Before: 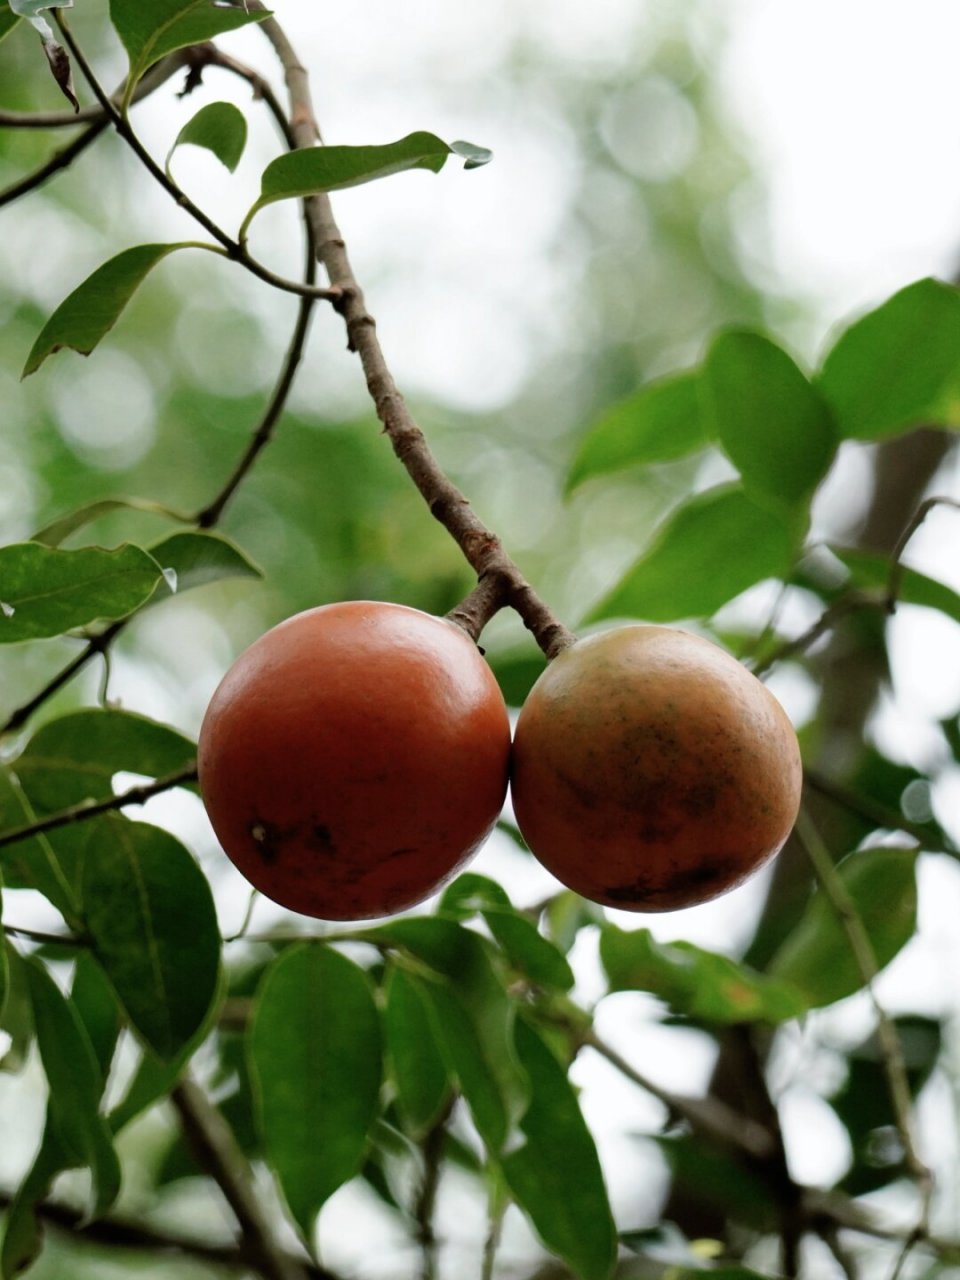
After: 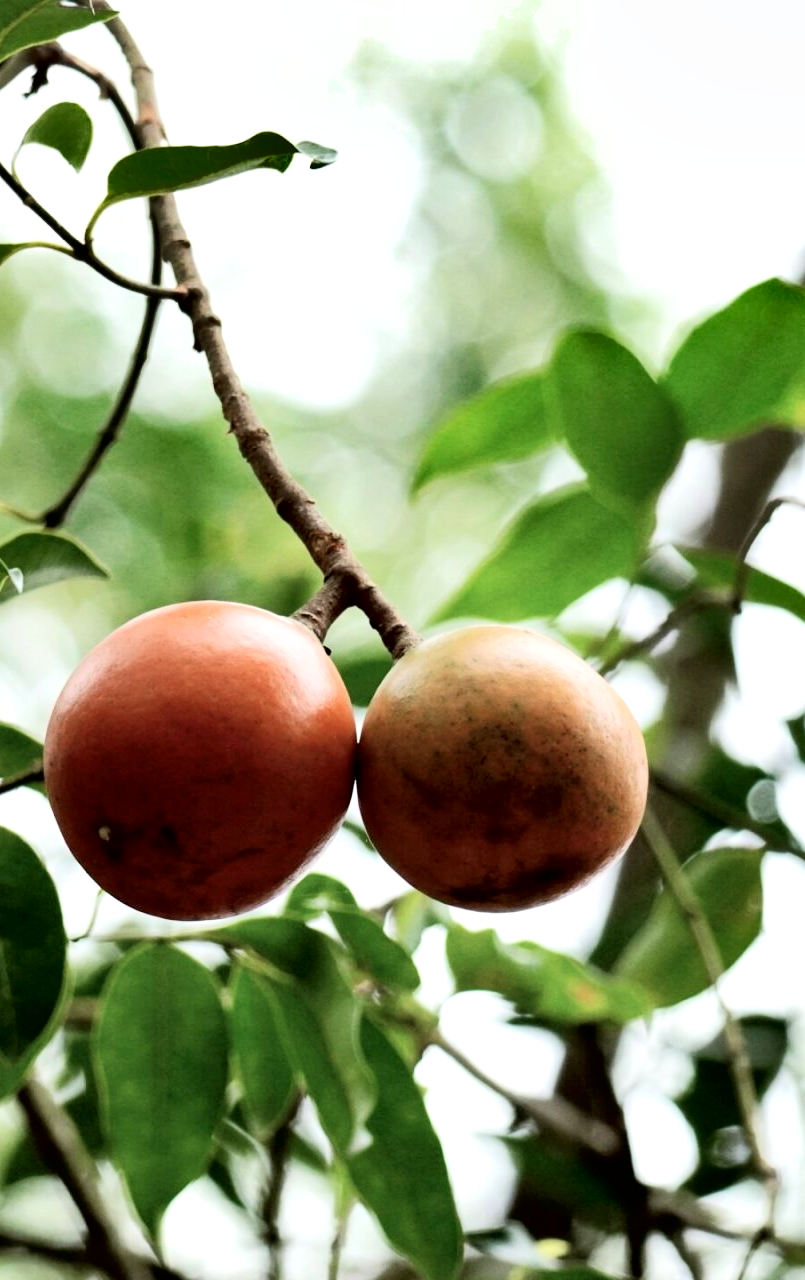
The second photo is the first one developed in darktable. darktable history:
tone curve: curves: ch0 [(0, 0) (0.082, 0.02) (0.129, 0.078) (0.275, 0.301) (0.67, 0.809) (1, 1)], color space Lab, independent channels, preserve colors none
shadows and highlights: soften with gaussian
crop: left 16.146%
exposure: black level correction 0, exposure 0.498 EV, compensate highlight preservation false
color zones: curves: ch0 [(0, 0.5) (0.143, 0.5) (0.286, 0.5) (0.429, 0.5) (0.62, 0.489) (0.714, 0.445) (0.844, 0.496) (1, 0.5)]; ch1 [(0, 0.5) (0.143, 0.5) (0.286, 0.5) (0.429, 0.5) (0.571, 0.5) (0.714, 0.523) (0.857, 0.5) (1, 0.5)]
